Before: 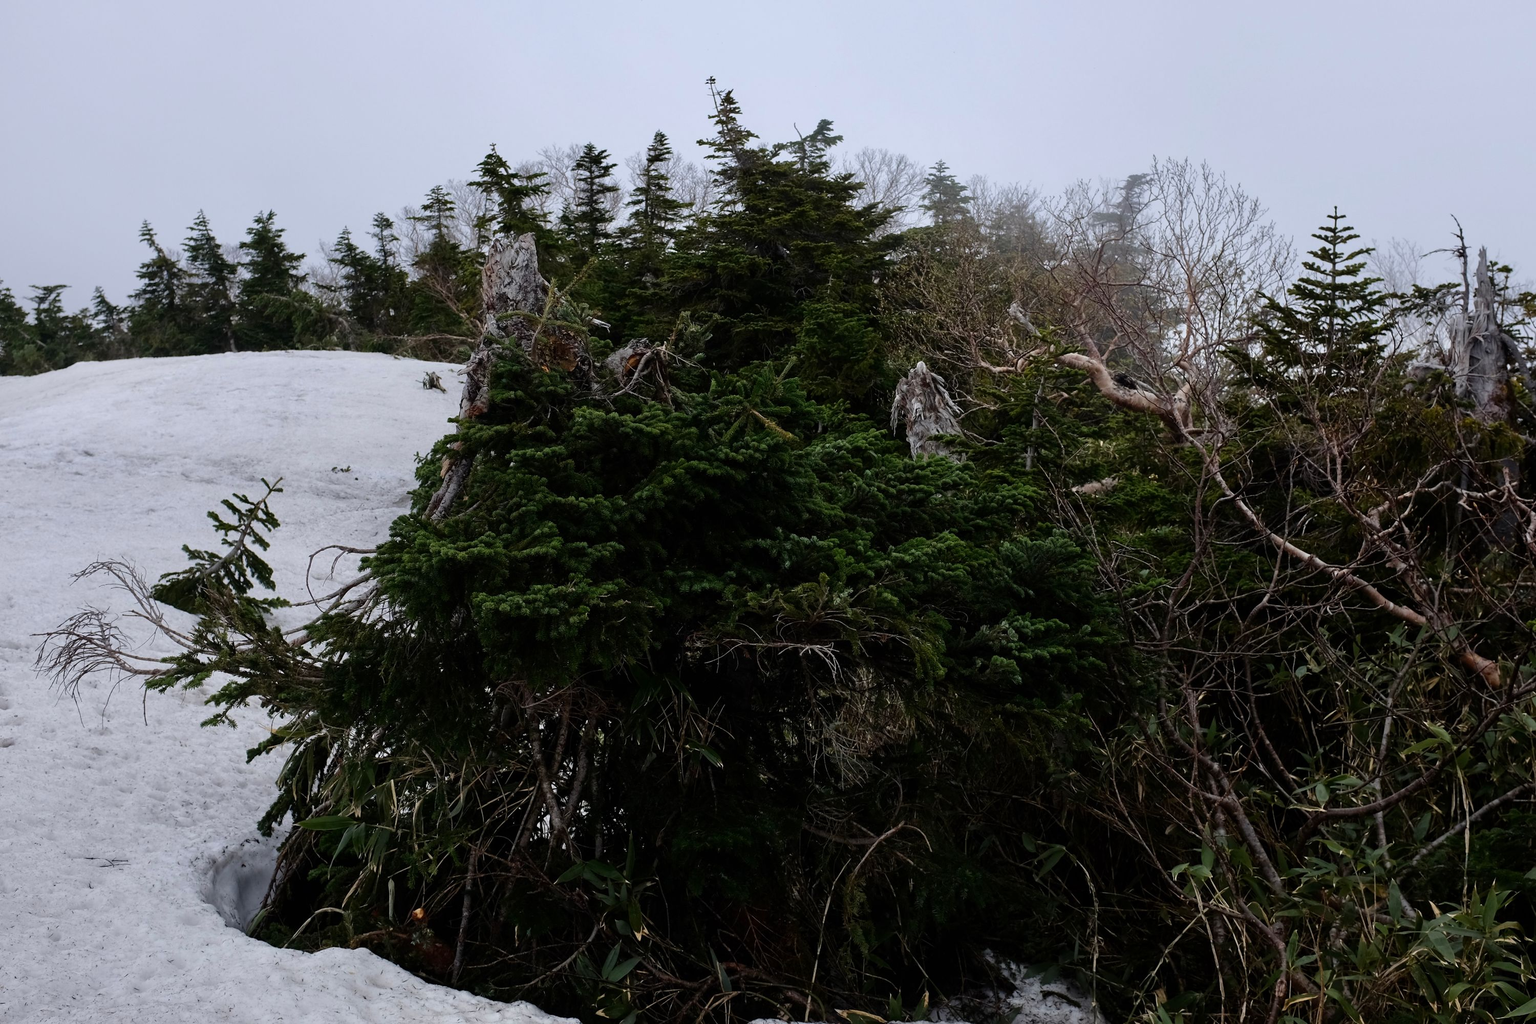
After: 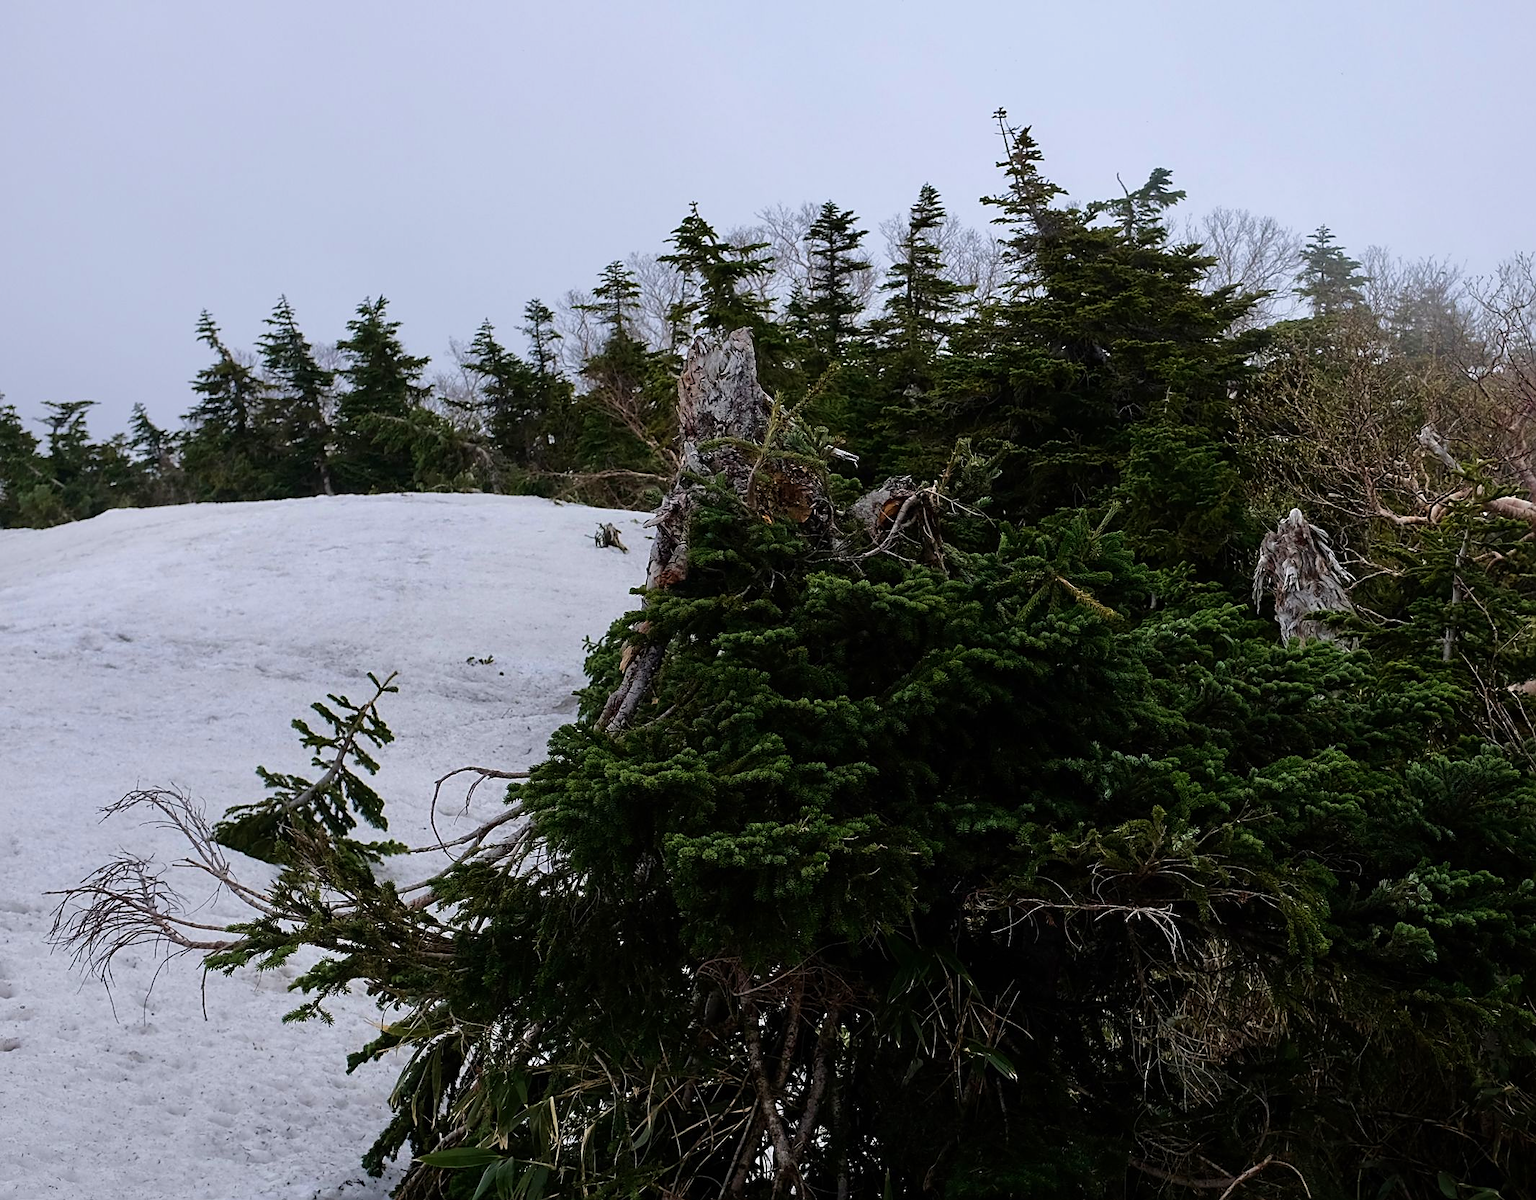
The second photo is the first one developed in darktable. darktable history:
velvia: on, module defaults
sharpen: on, module defaults
crop: right 28.885%, bottom 16.626%
